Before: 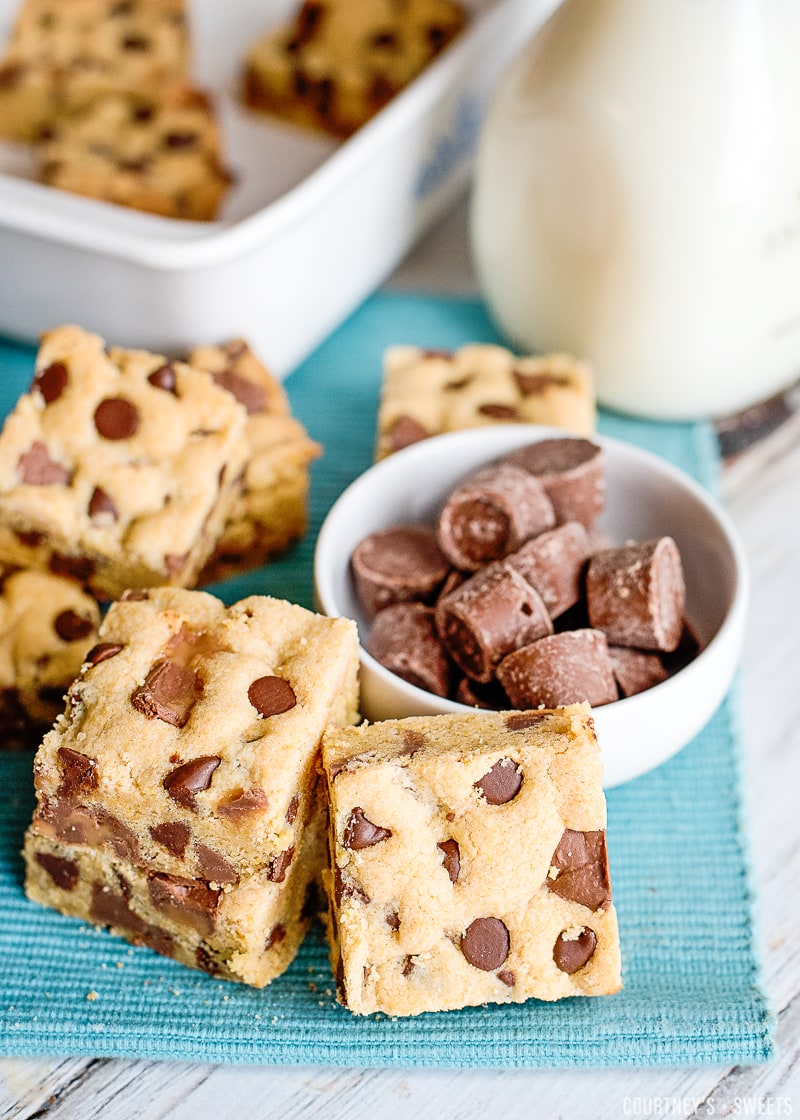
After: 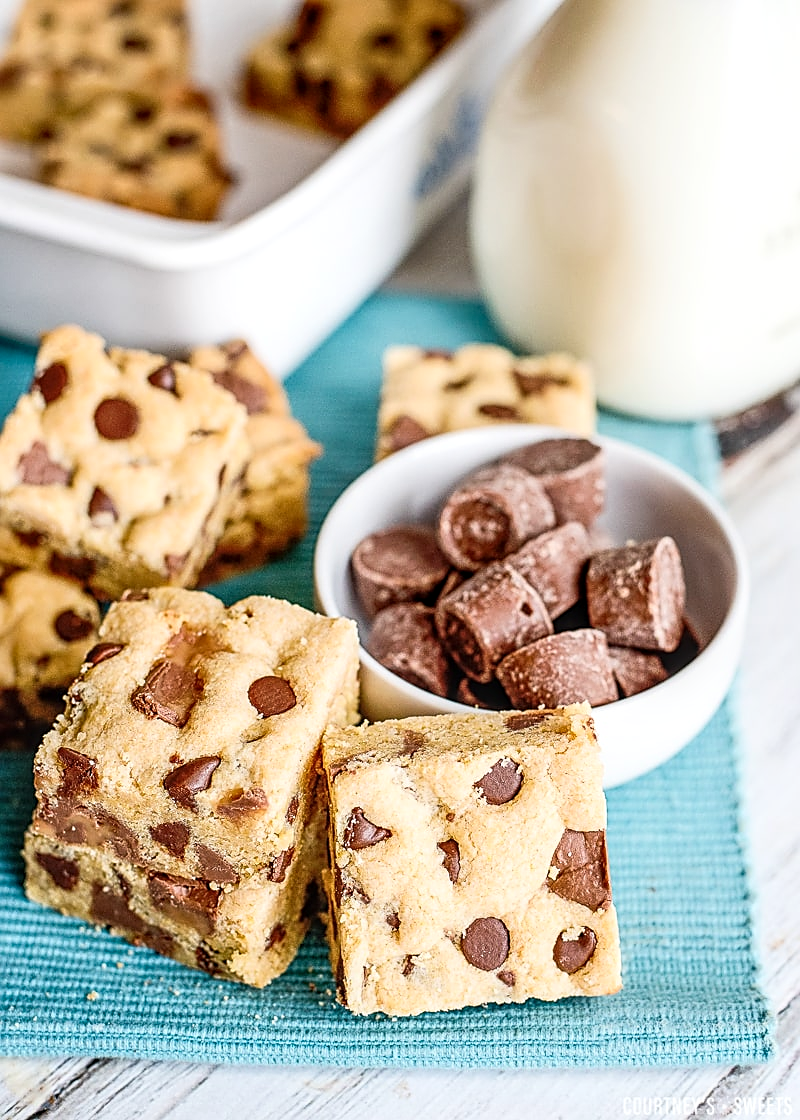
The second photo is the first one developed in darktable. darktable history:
sharpen: on, module defaults
shadows and highlights: shadows 0, highlights 40
local contrast: on, module defaults
